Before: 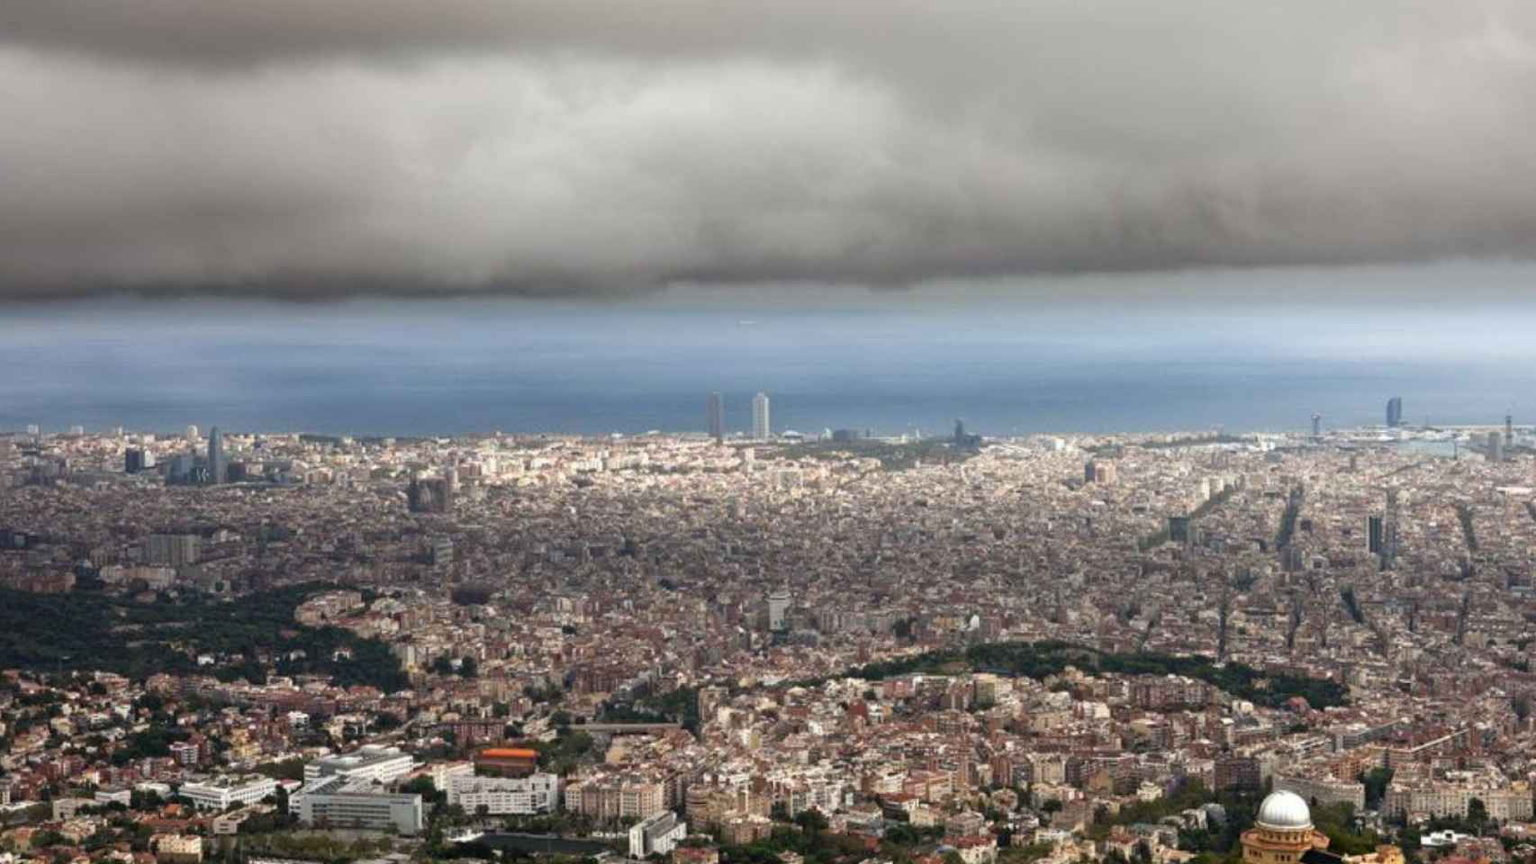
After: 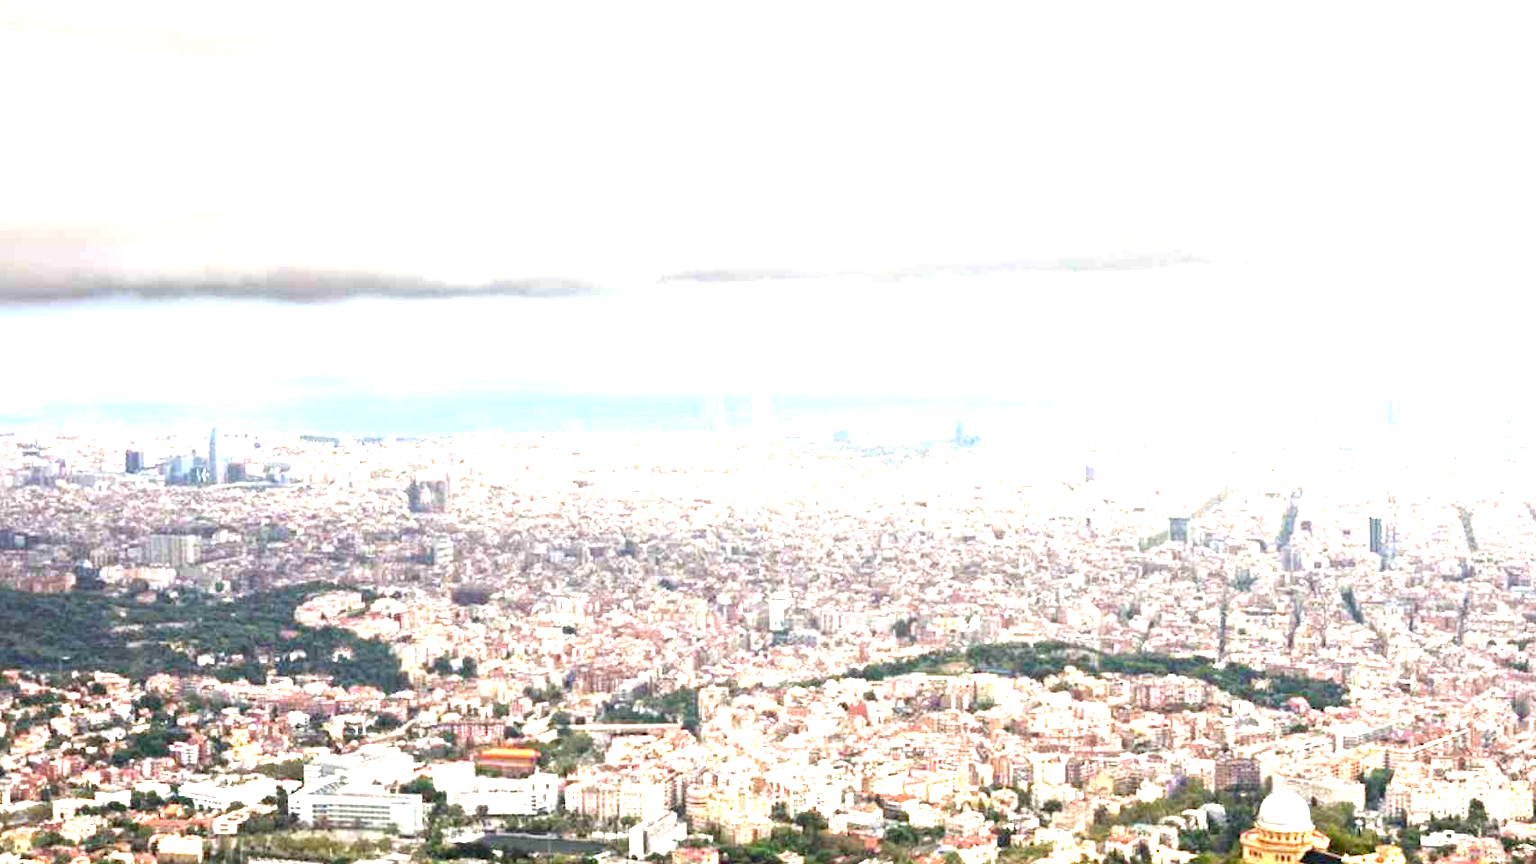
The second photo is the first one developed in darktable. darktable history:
exposure: black level correction 0.001, exposure 2.601 EV, compensate highlight preservation false
